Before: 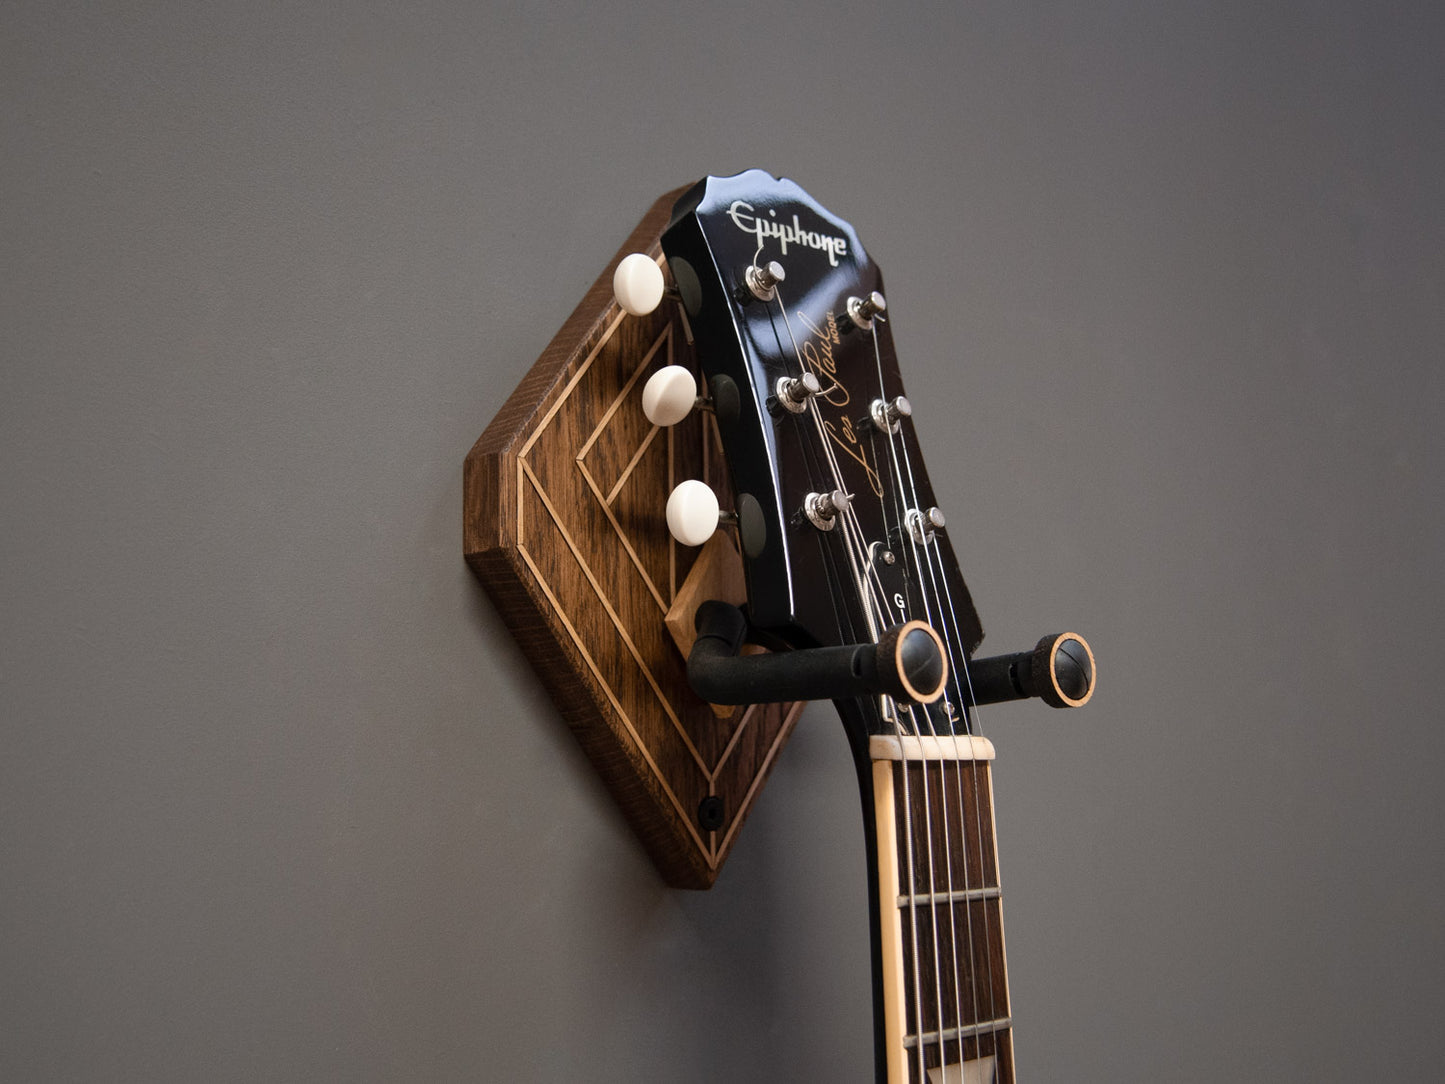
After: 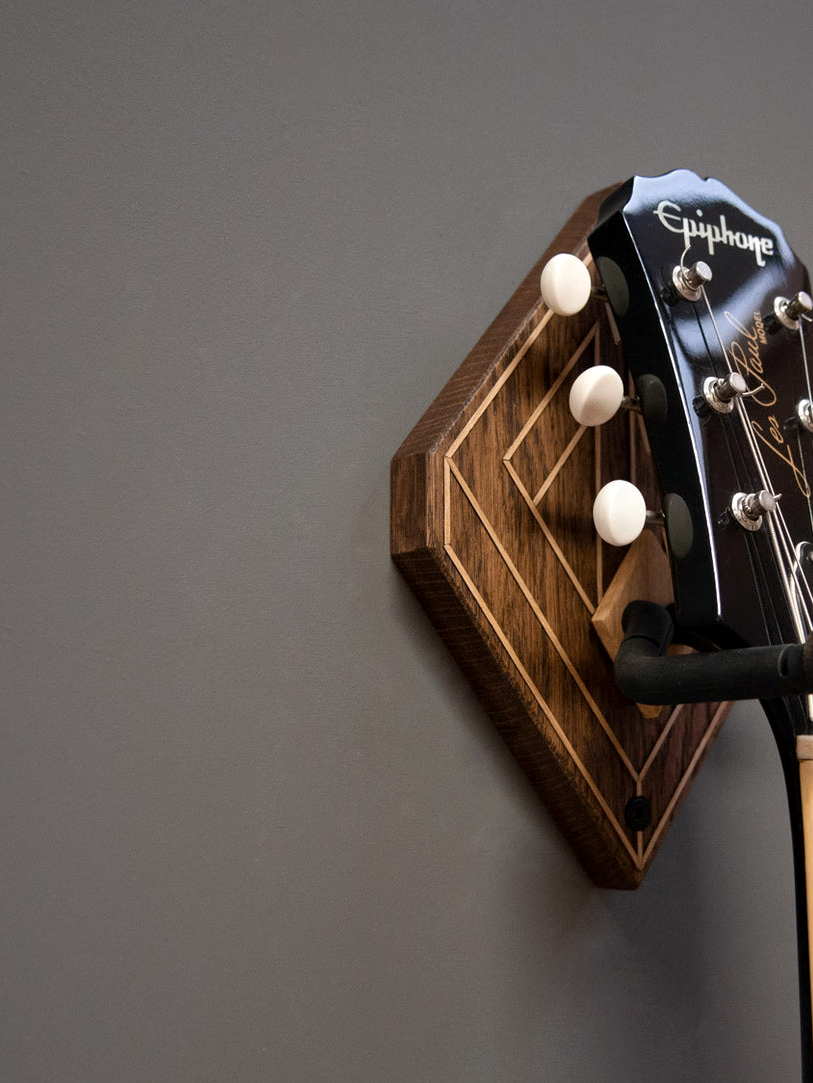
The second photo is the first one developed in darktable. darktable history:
contrast equalizer: octaves 7, y [[0.6 ×6], [0.55 ×6], [0 ×6], [0 ×6], [0 ×6]], mix 0.2
crop: left 5.114%, right 38.589%
